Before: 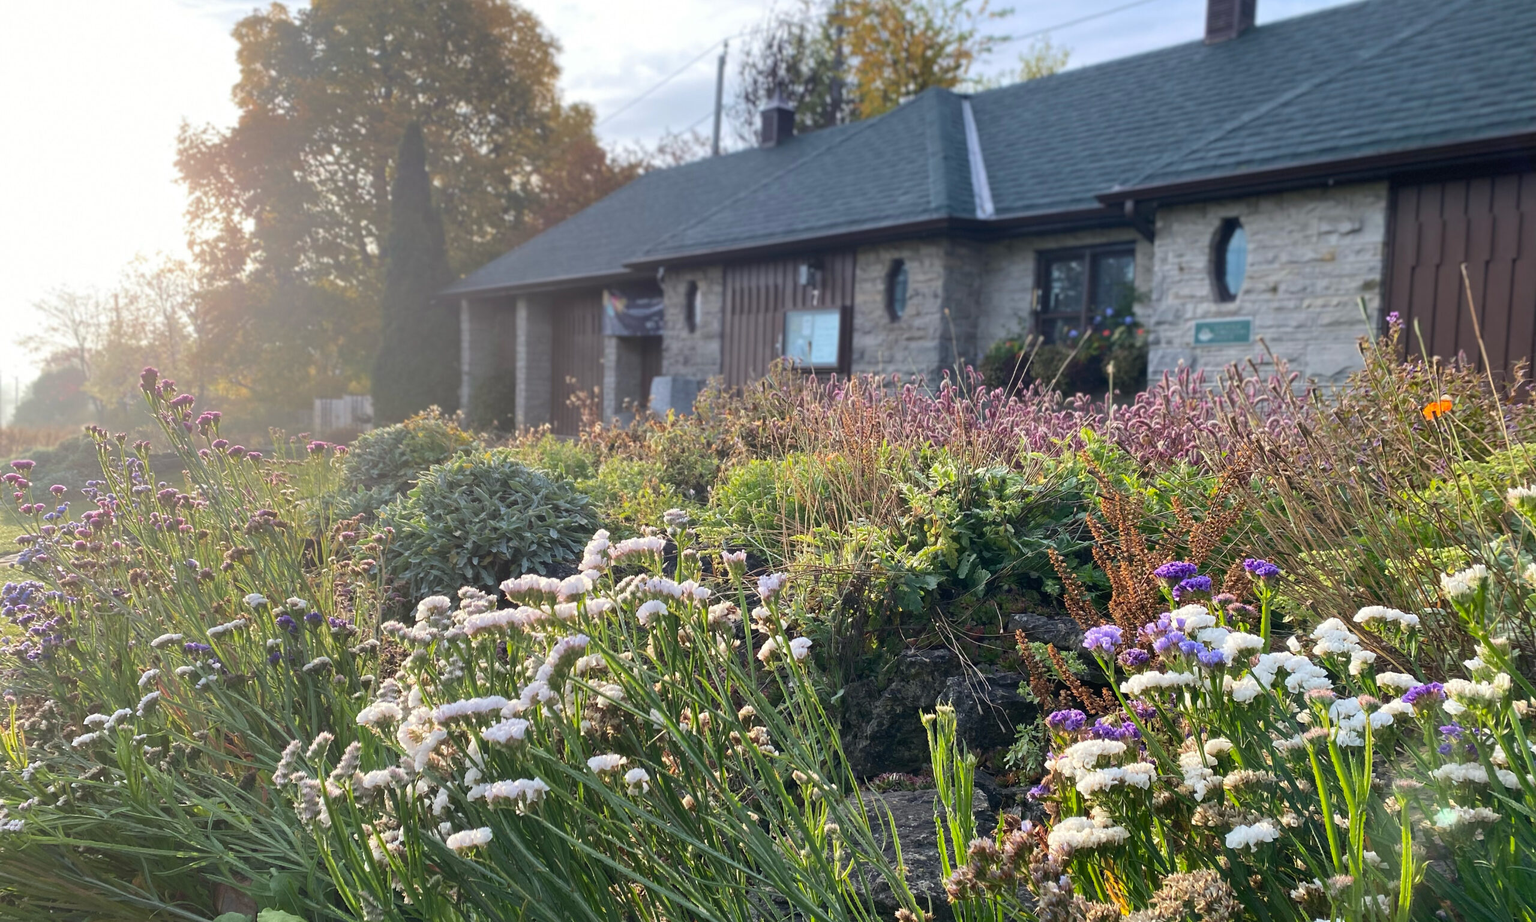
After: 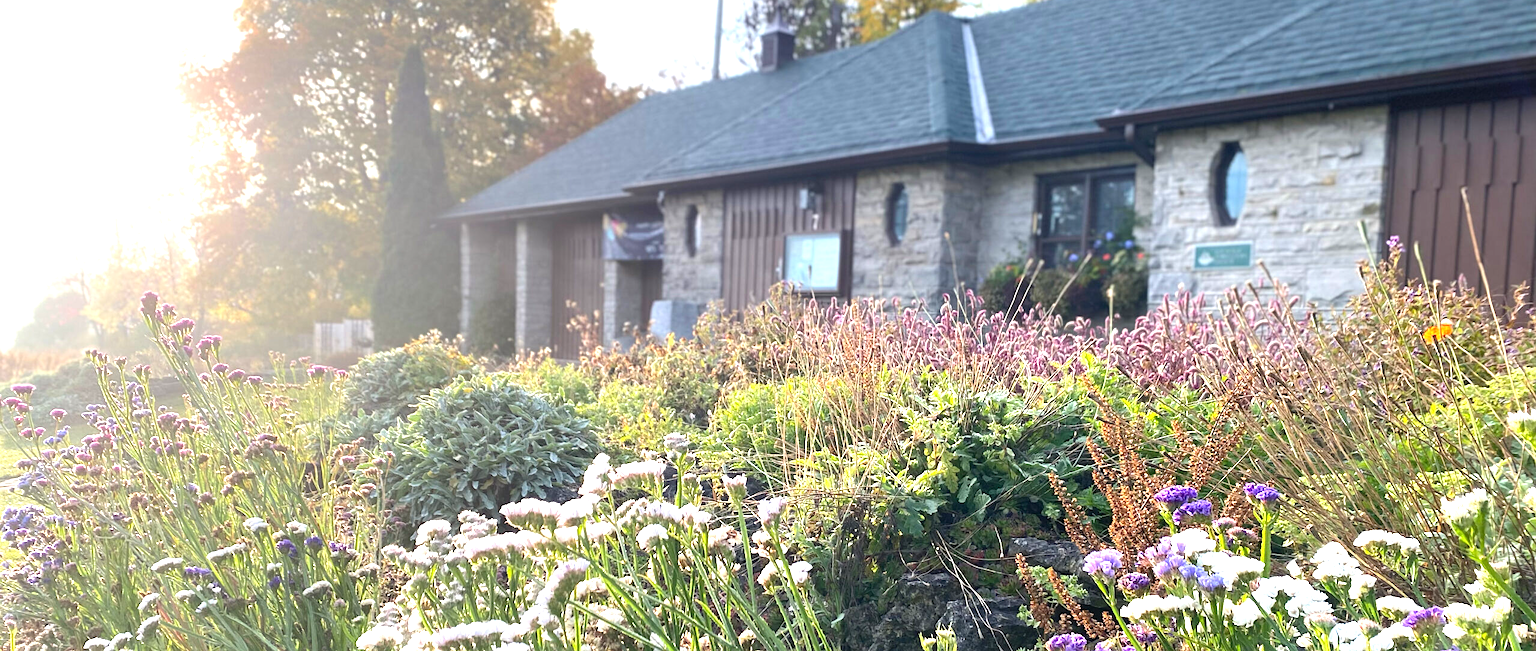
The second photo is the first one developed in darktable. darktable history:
sharpen: amount 0.2
crop and rotate: top 8.293%, bottom 20.996%
exposure: black level correction 0, exposure 1.1 EV, compensate exposure bias true, compensate highlight preservation false
